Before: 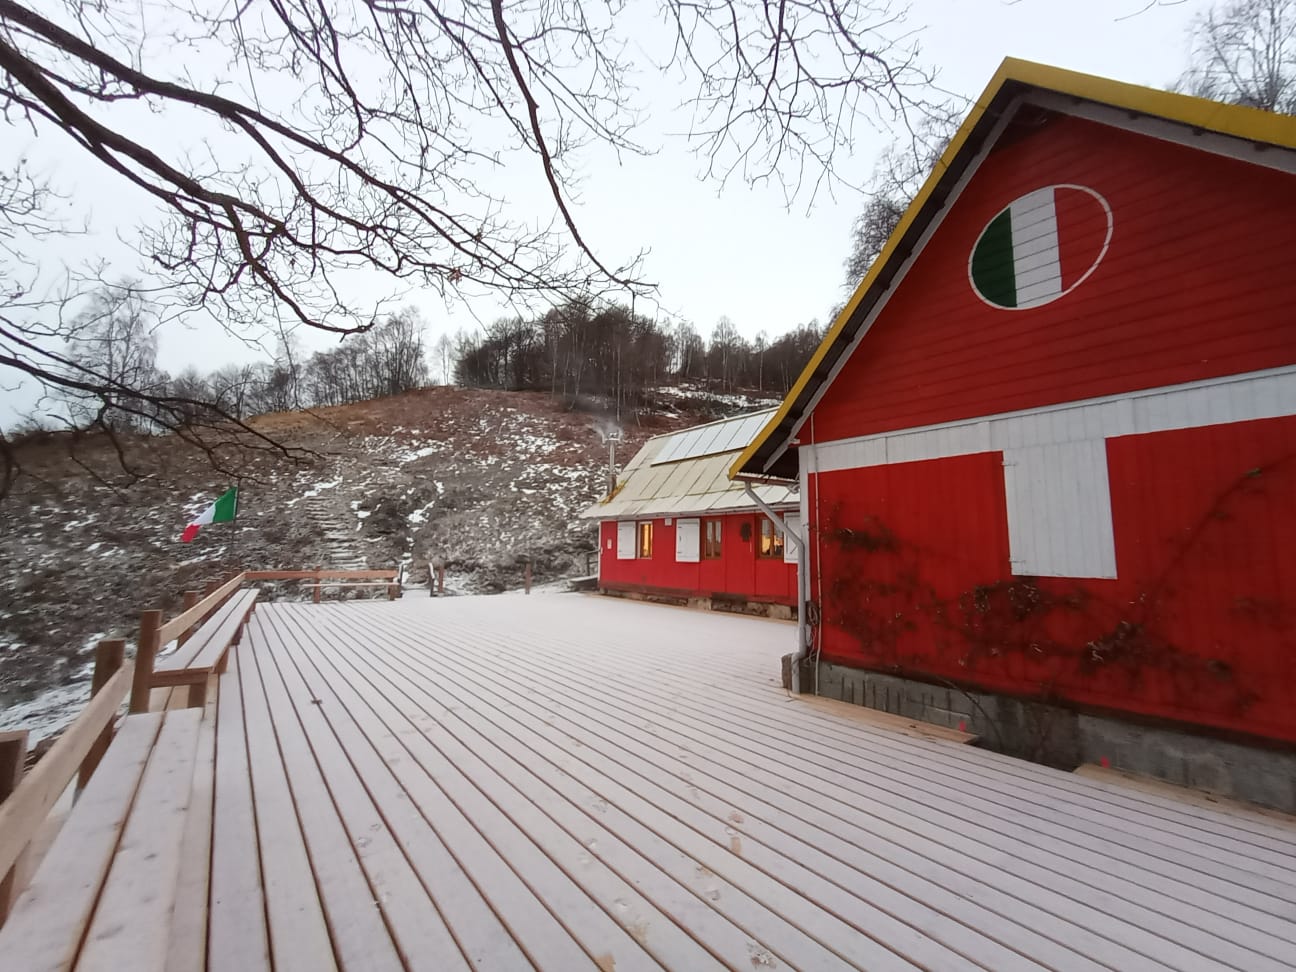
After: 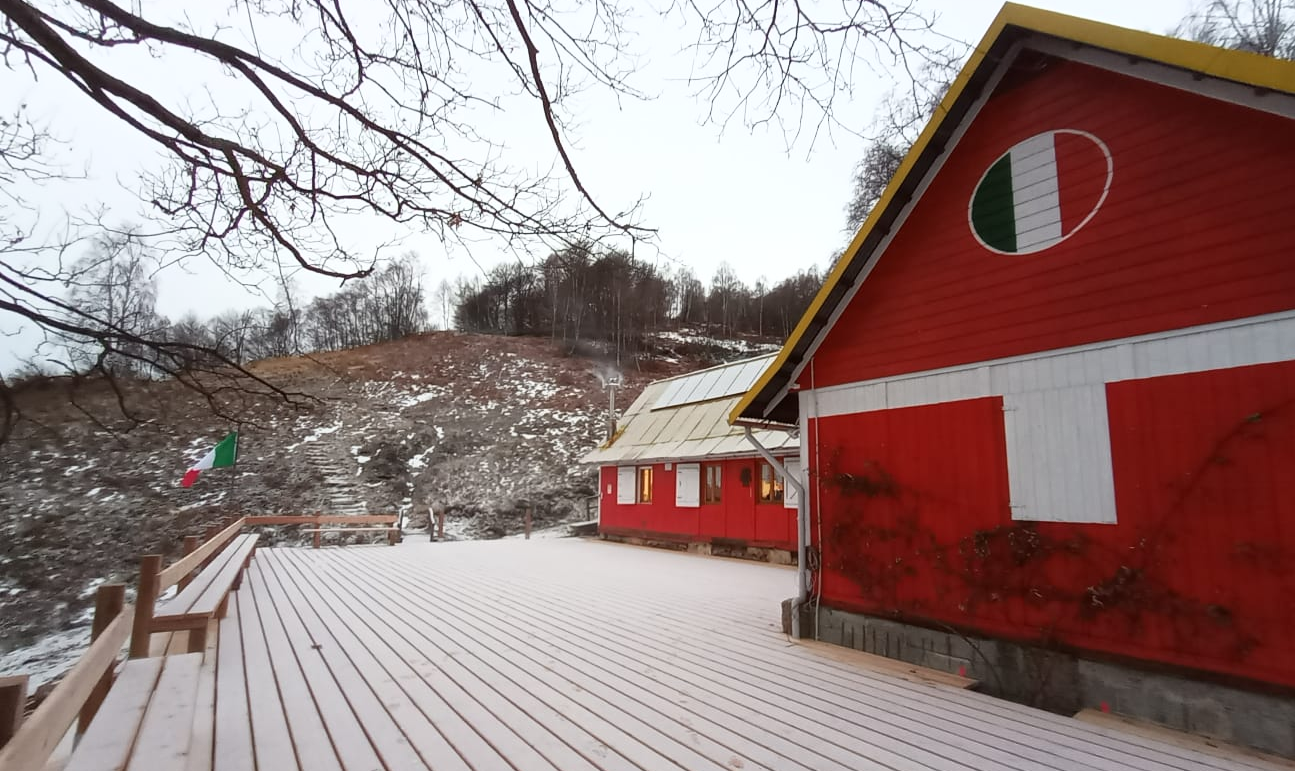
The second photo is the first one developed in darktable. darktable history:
crop and rotate: top 5.667%, bottom 14.937%
white balance: emerald 1
shadows and highlights: shadows 0, highlights 40
